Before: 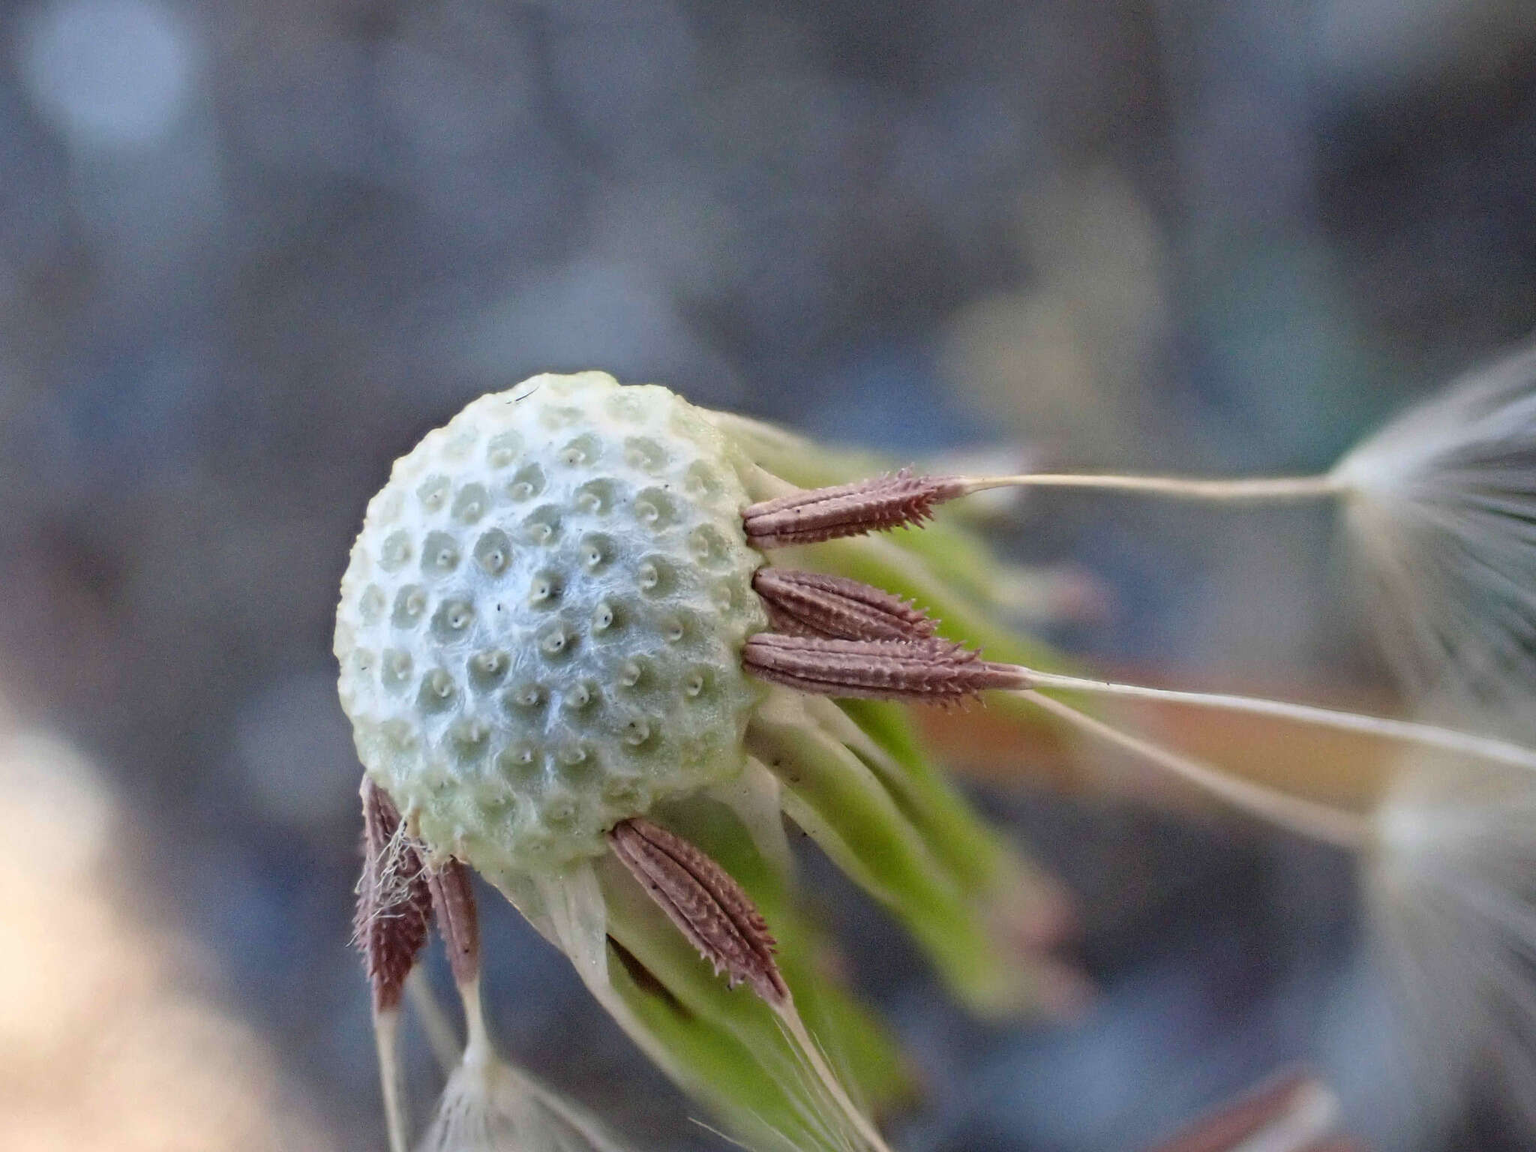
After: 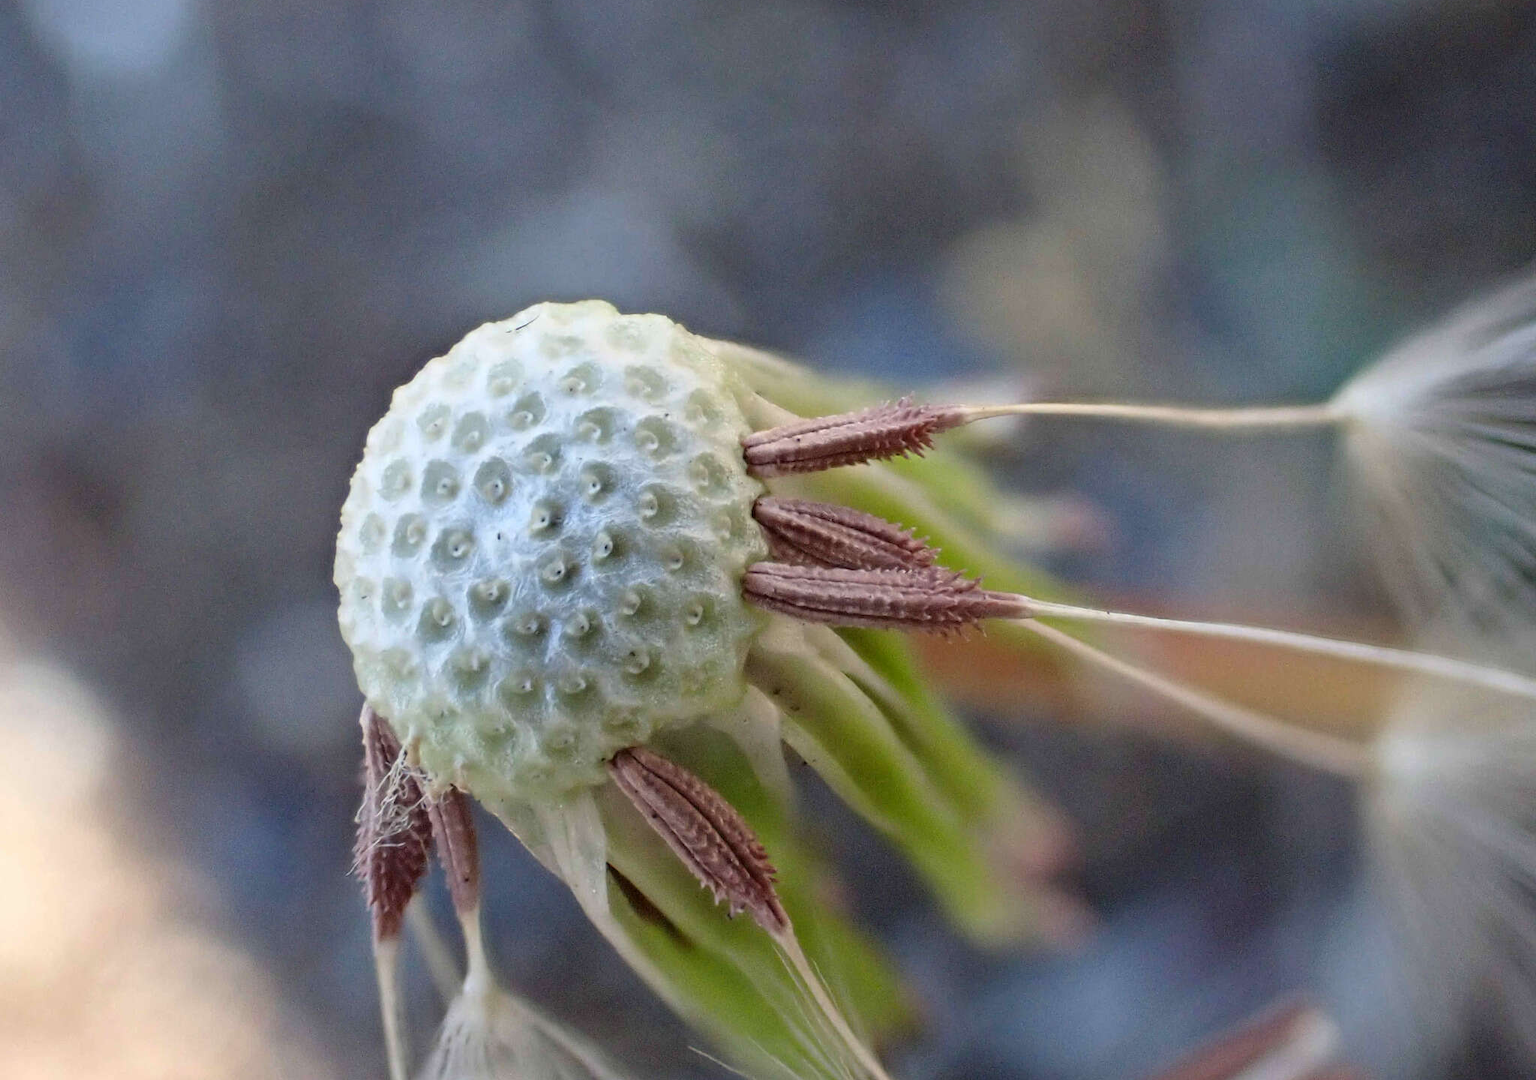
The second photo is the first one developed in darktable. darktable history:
crop and rotate: top 6.25%
exposure: black level correction 0.001, compensate highlight preservation false
